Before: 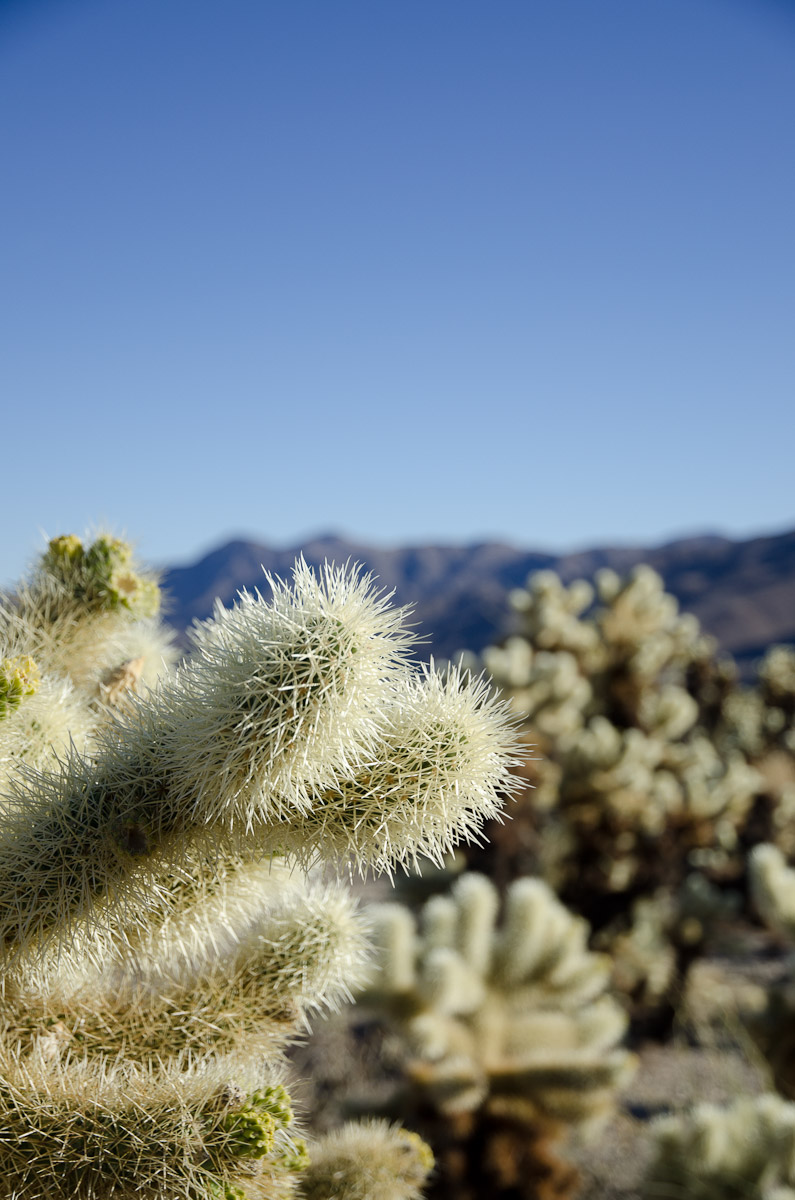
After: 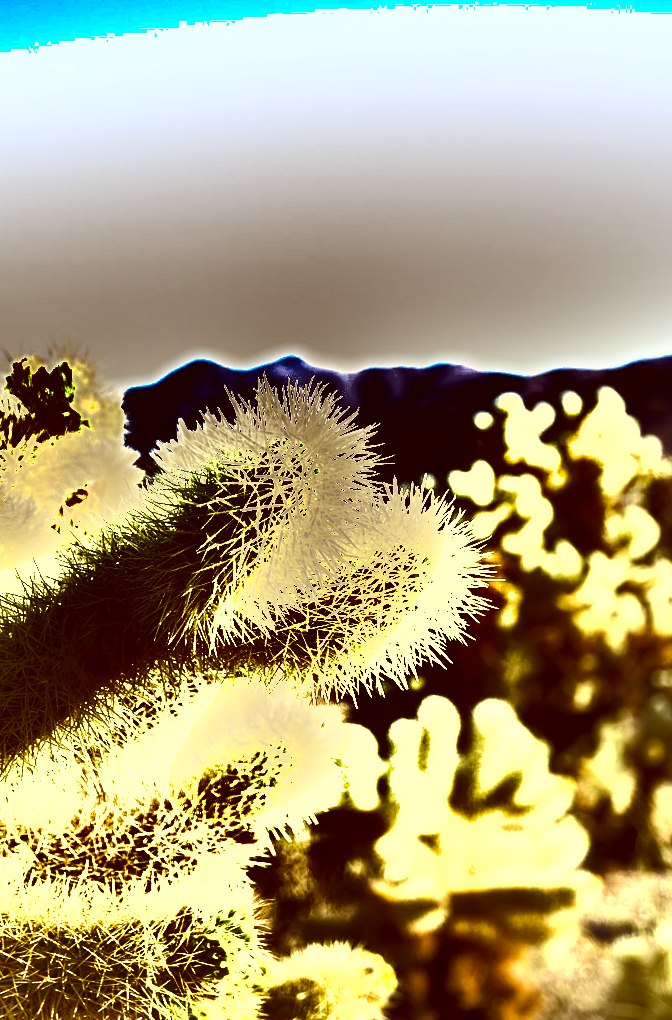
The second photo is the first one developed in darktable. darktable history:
exposure: exposure 2.052 EV, compensate exposure bias true, compensate highlight preservation false
crop and rotate: left 4.753%, top 14.951%, right 10.711%
shadows and highlights: shadows 20.93, highlights -80.94, soften with gaussian
color correction: highlights a* 1.09, highlights b* 23.96, shadows a* 15.67, shadows b* 24.2
